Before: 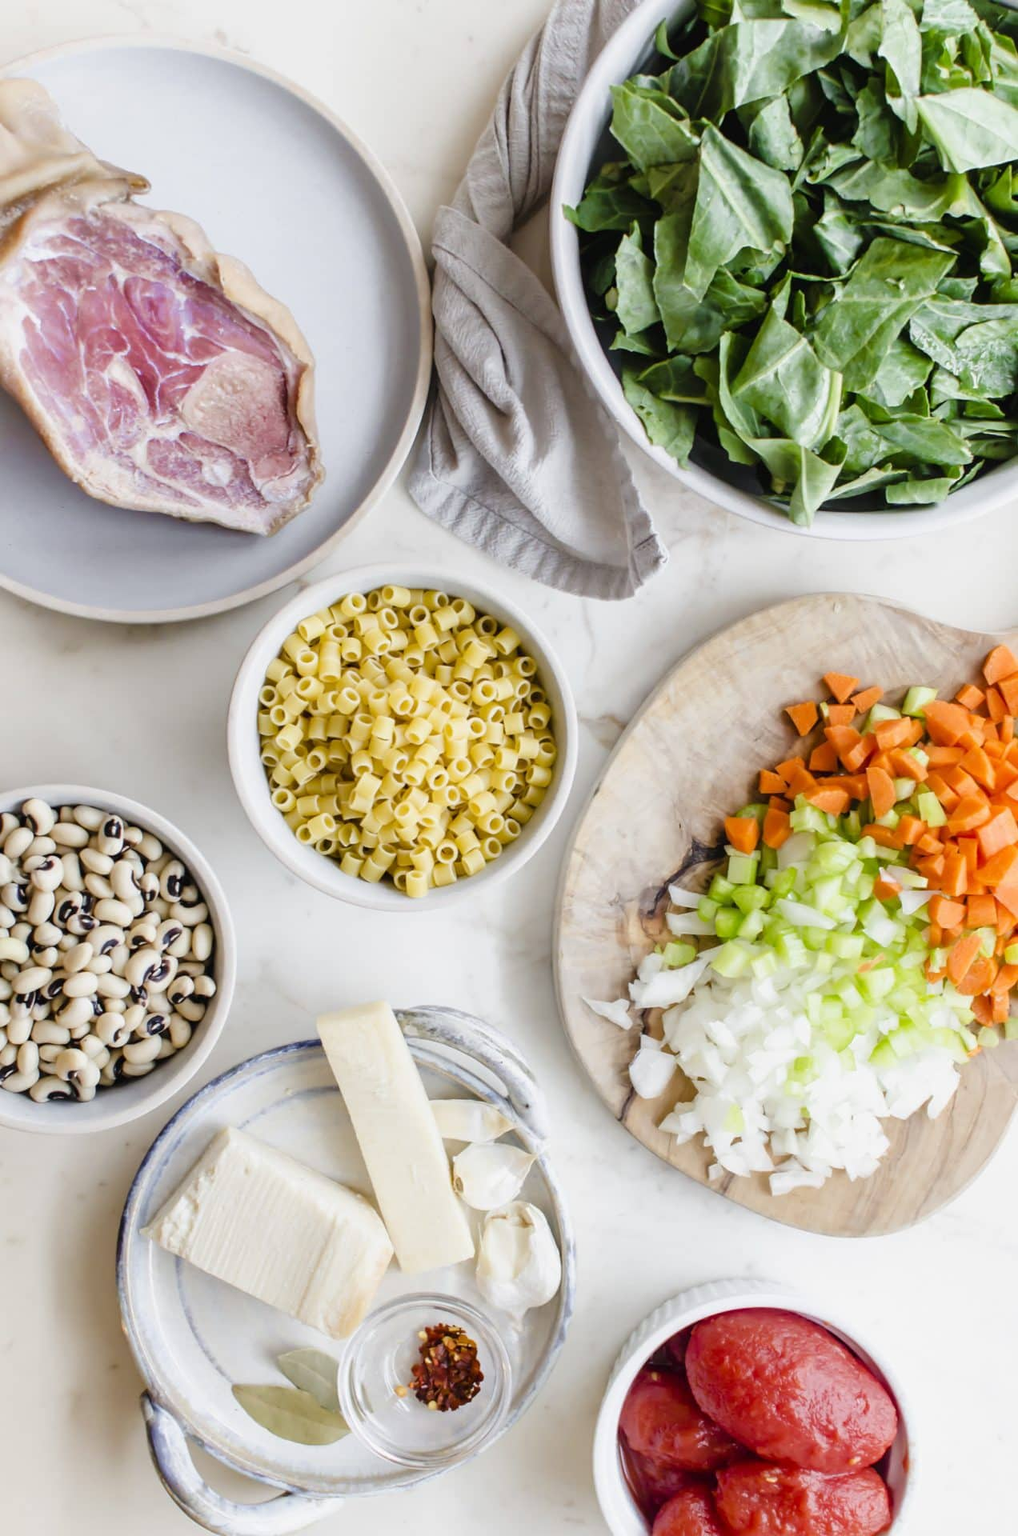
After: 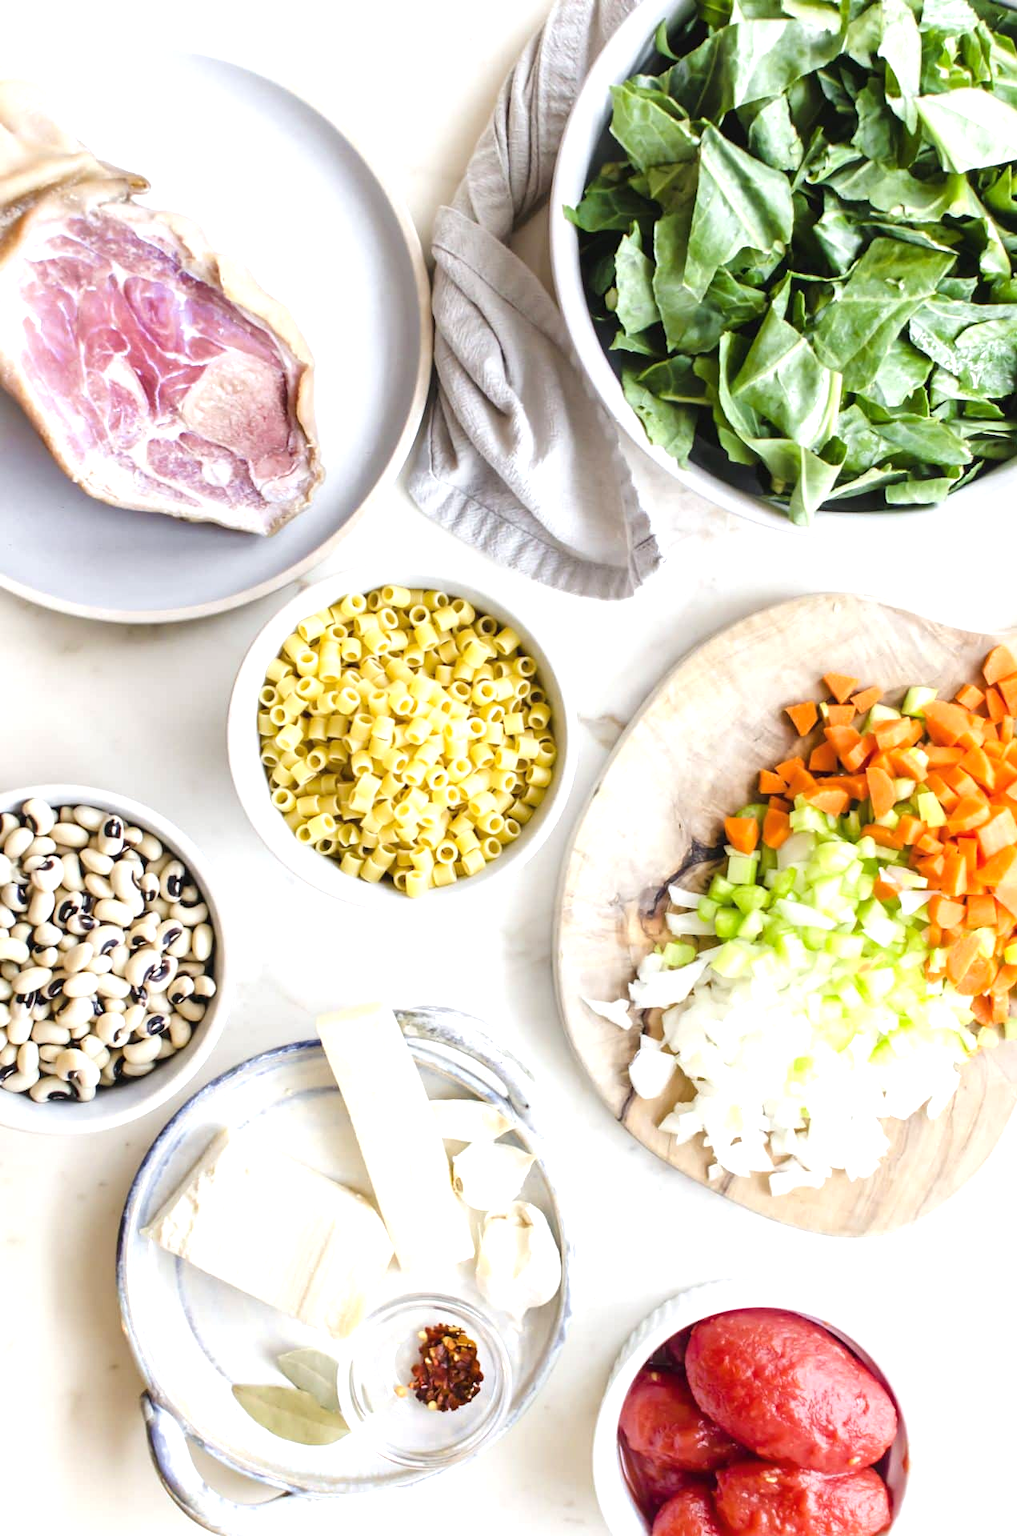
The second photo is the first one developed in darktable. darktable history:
exposure: black level correction 0, exposure 0.7 EV, compensate exposure bias true, compensate highlight preservation false
color balance rgb: global vibrance 6.81%, saturation formula JzAzBz (2021)
